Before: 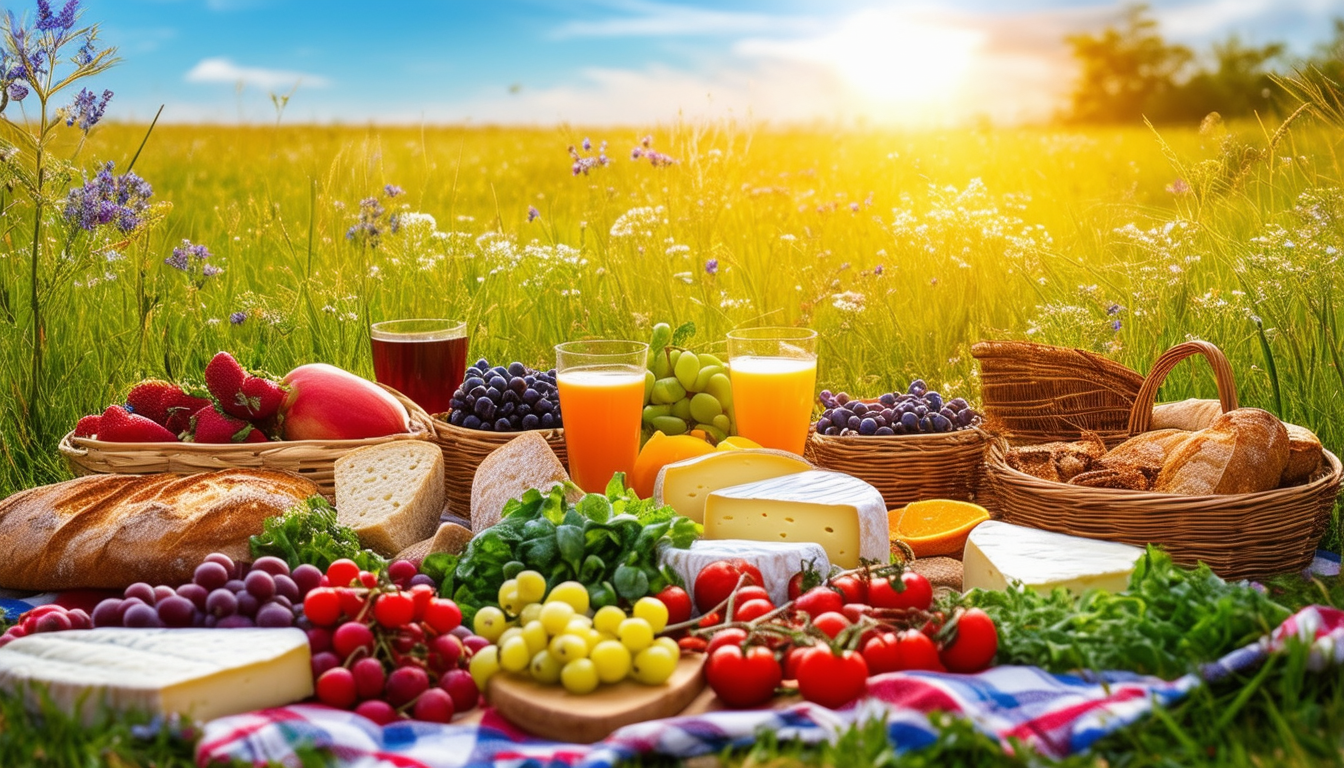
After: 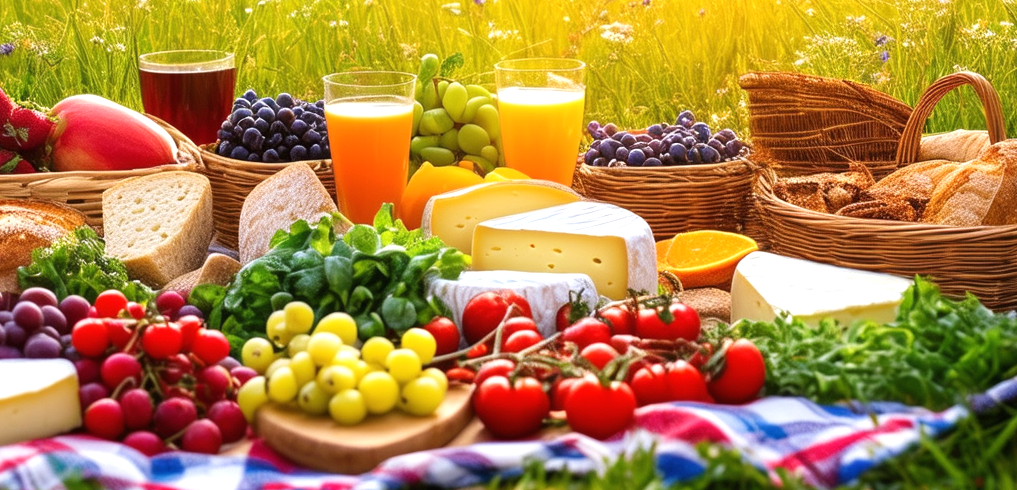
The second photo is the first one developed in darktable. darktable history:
exposure: exposure 0.367 EV, compensate highlight preservation false
crop and rotate: left 17.299%, top 35.115%, right 7.015%, bottom 1.024%
